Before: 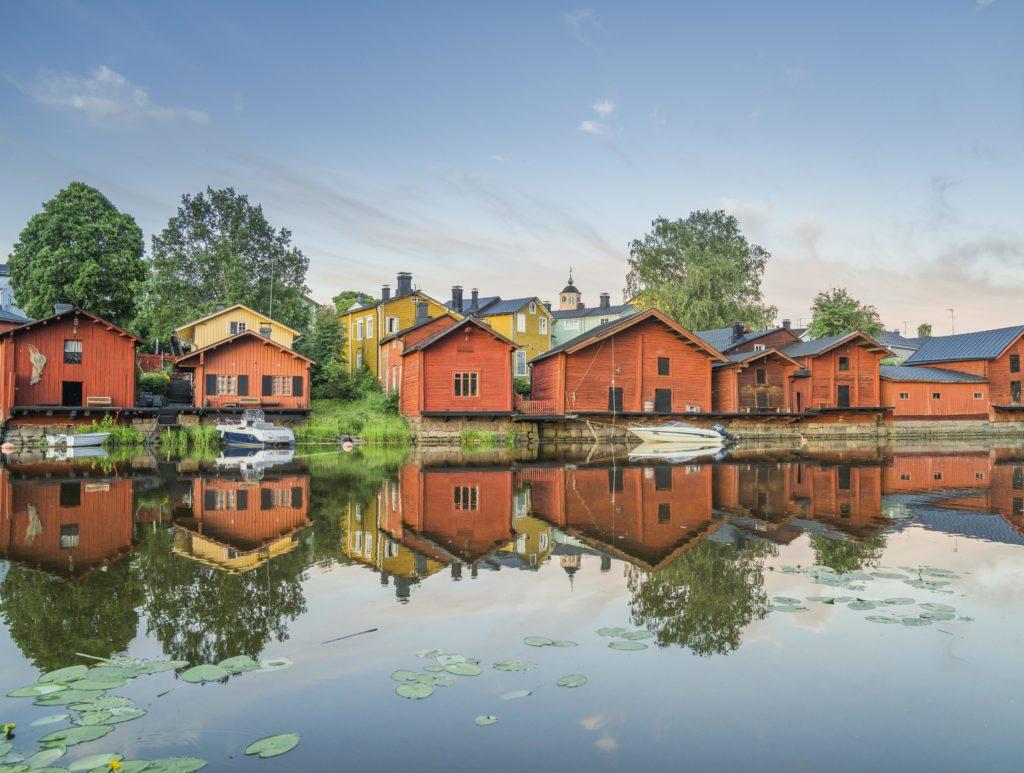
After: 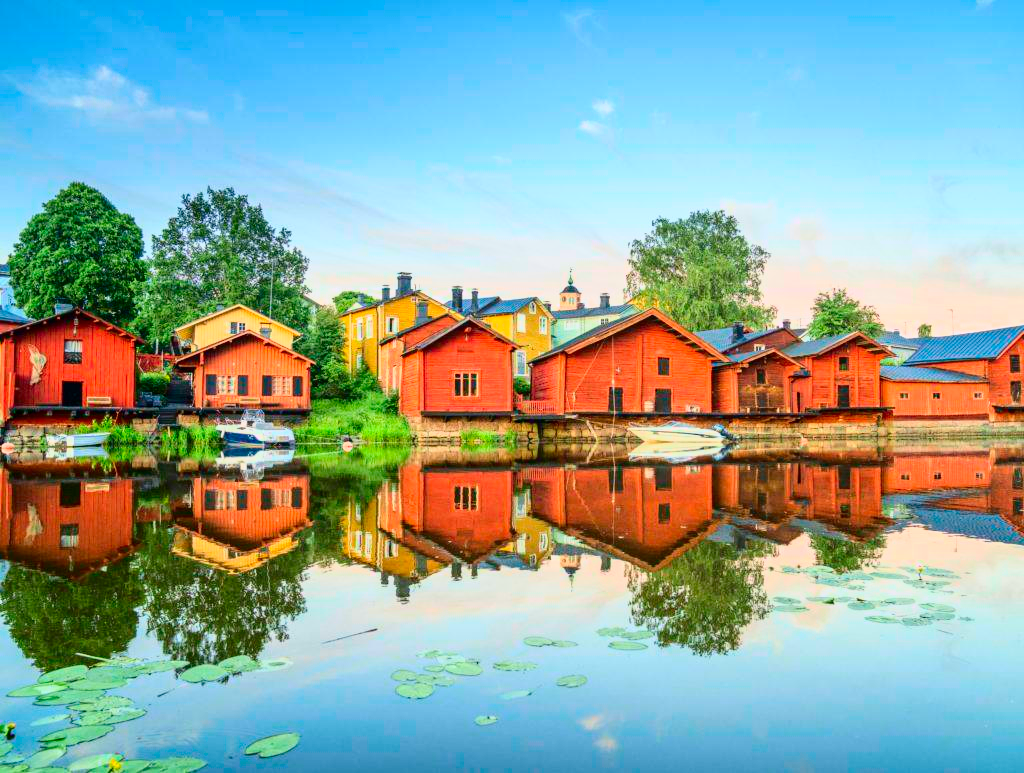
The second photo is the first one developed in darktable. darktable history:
contrast brightness saturation: contrast 0.158, saturation 0.334
tone curve: curves: ch0 [(0, 0) (0.091, 0.077) (0.389, 0.458) (0.745, 0.82) (0.844, 0.908) (0.909, 0.942) (1, 0.973)]; ch1 [(0, 0) (0.437, 0.404) (0.5, 0.5) (0.529, 0.556) (0.58, 0.603) (0.616, 0.649) (1, 1)]; ch2 [(0, 0) (0.442, 0.415) (0.5, 0.5) (0.535, 0.557) (0.585, 0.62) (1, 1)], color space Lab, independent channels, preserve colors none
